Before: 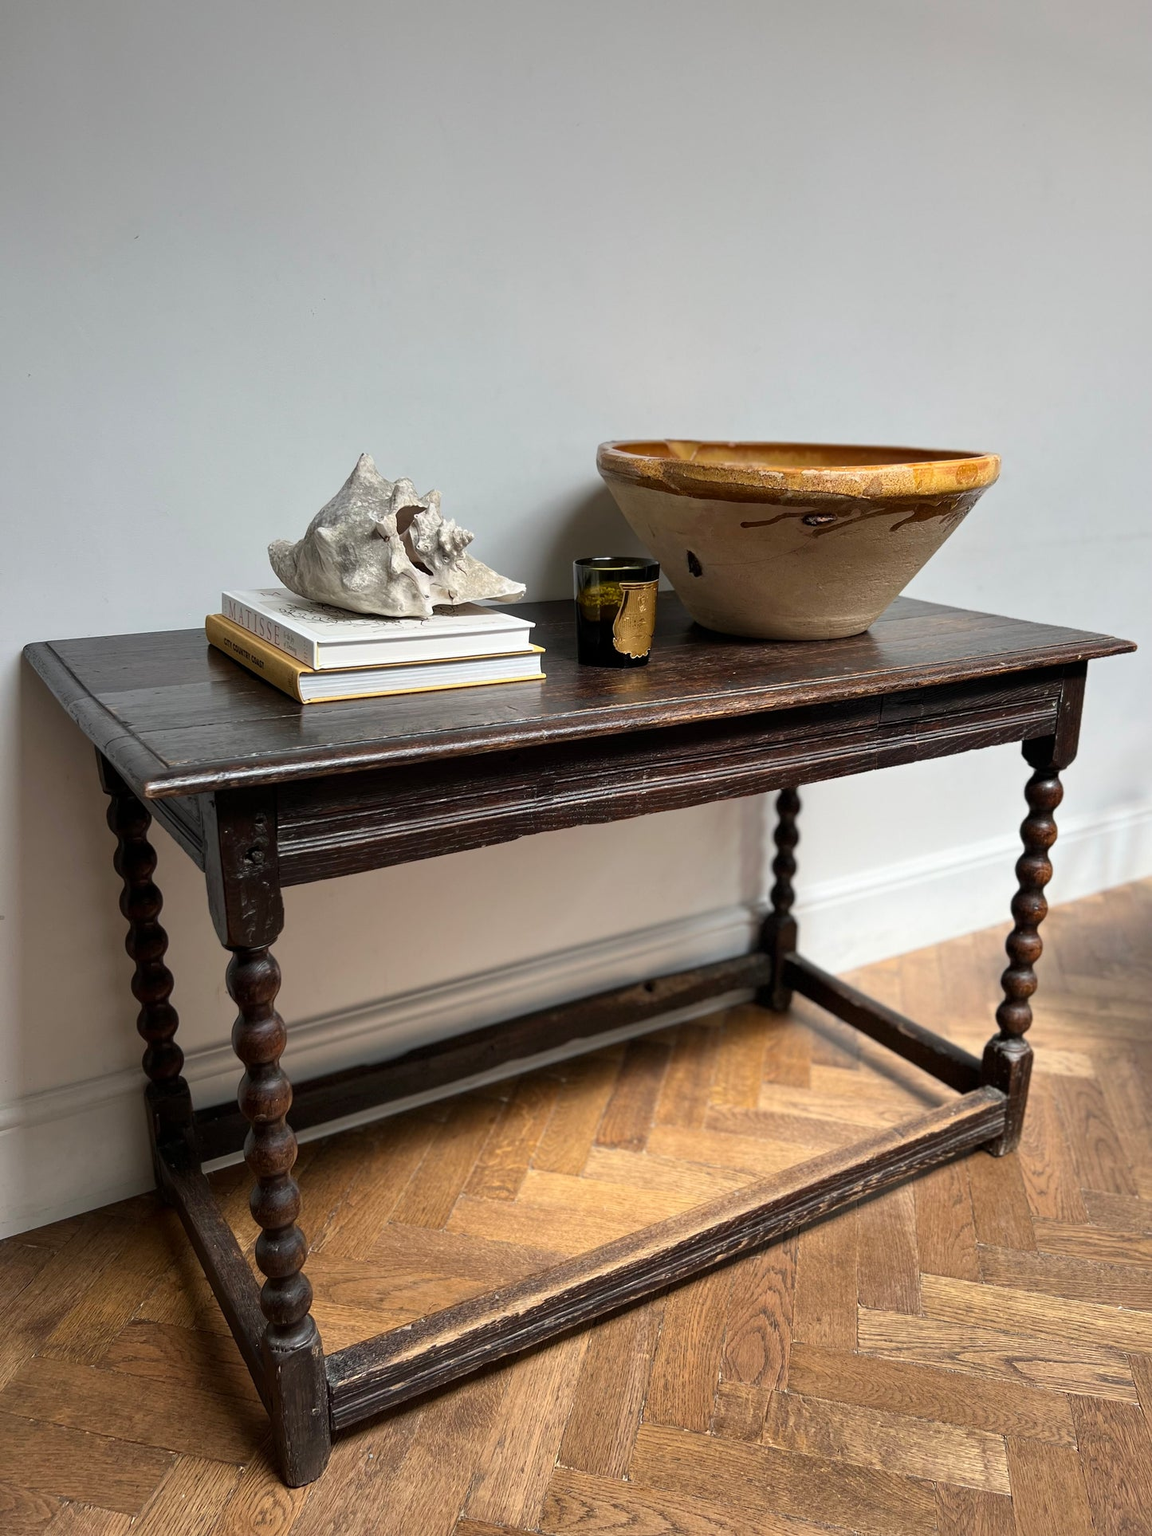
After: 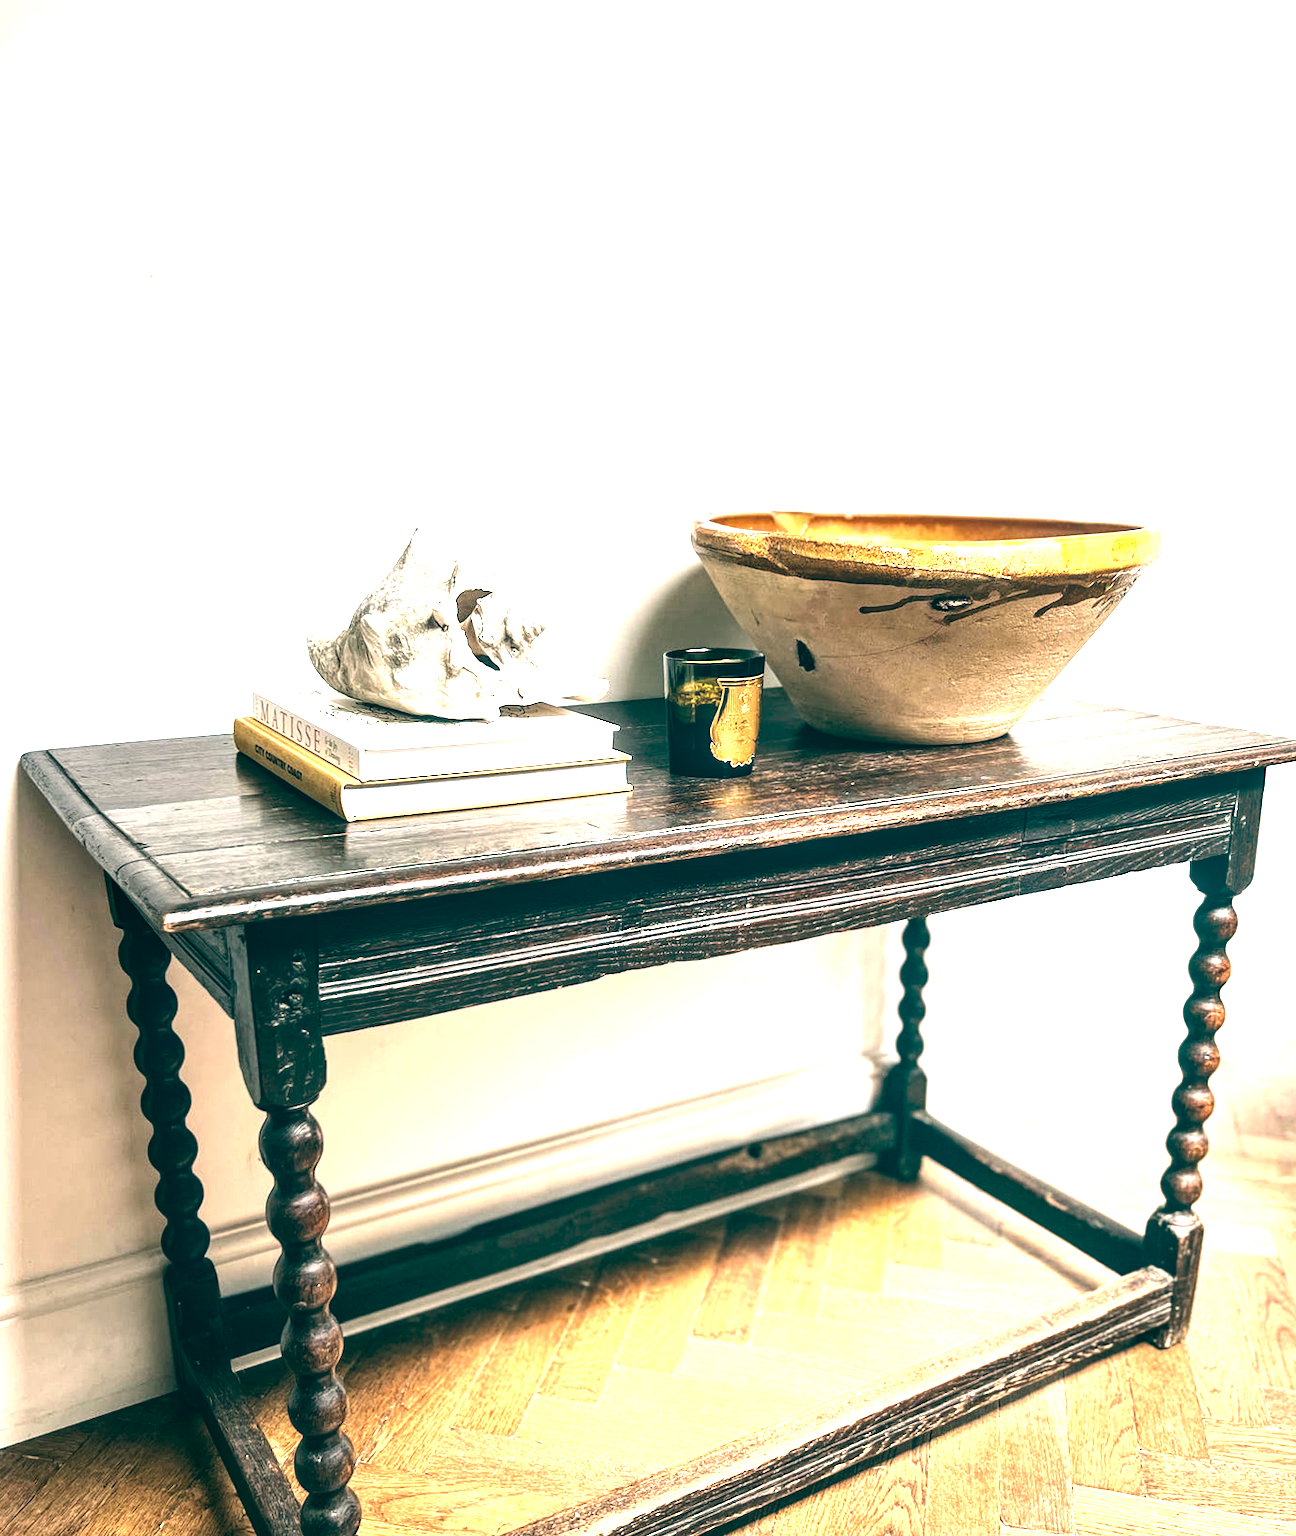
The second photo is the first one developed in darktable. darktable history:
exposure: black level correction 0, exposure 1.35 EV, compensate exposure bias true, compensate highlight preservation false
local contrast: detail 142%
tone equalizer: -8 EV -0.75 EV, -7 EV -0.7 EV, -6 EV -0.6 EV, -5 EV -0.4 EV, -3 EV 0.4 EV, -2 EV 0.6 EV, -1 EV 0.7 EV, +0 EV 0.75 EV, edges refinement/feathering 500, mask exposure compensation -1.57 EV, preserve details no
crop and rotate: angle 0.2°, left 0.275%, right 3.127%, bottom 14.18%
color balance: lift [1.005, 0.99, 1.007, 1.01], gamma [1, 0.979, 1.011, 1.021], gain [0.923, 1.098, 1.025, 0.902], input saturation 90.45%, contrast 7.73%, output saturation 105.91%
